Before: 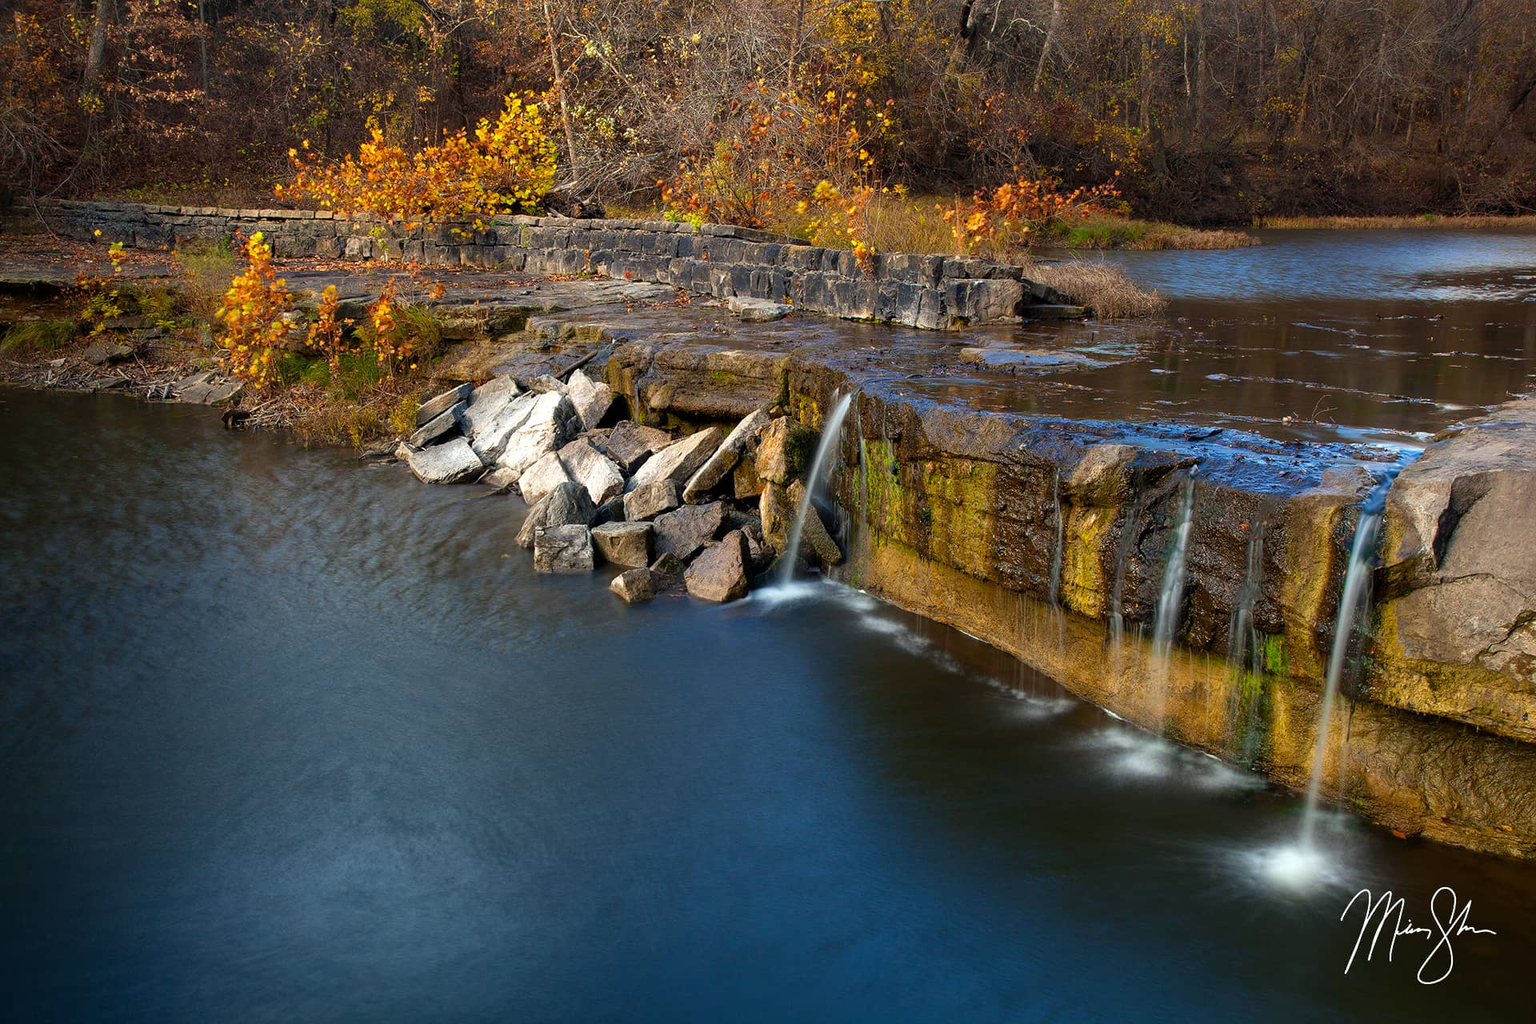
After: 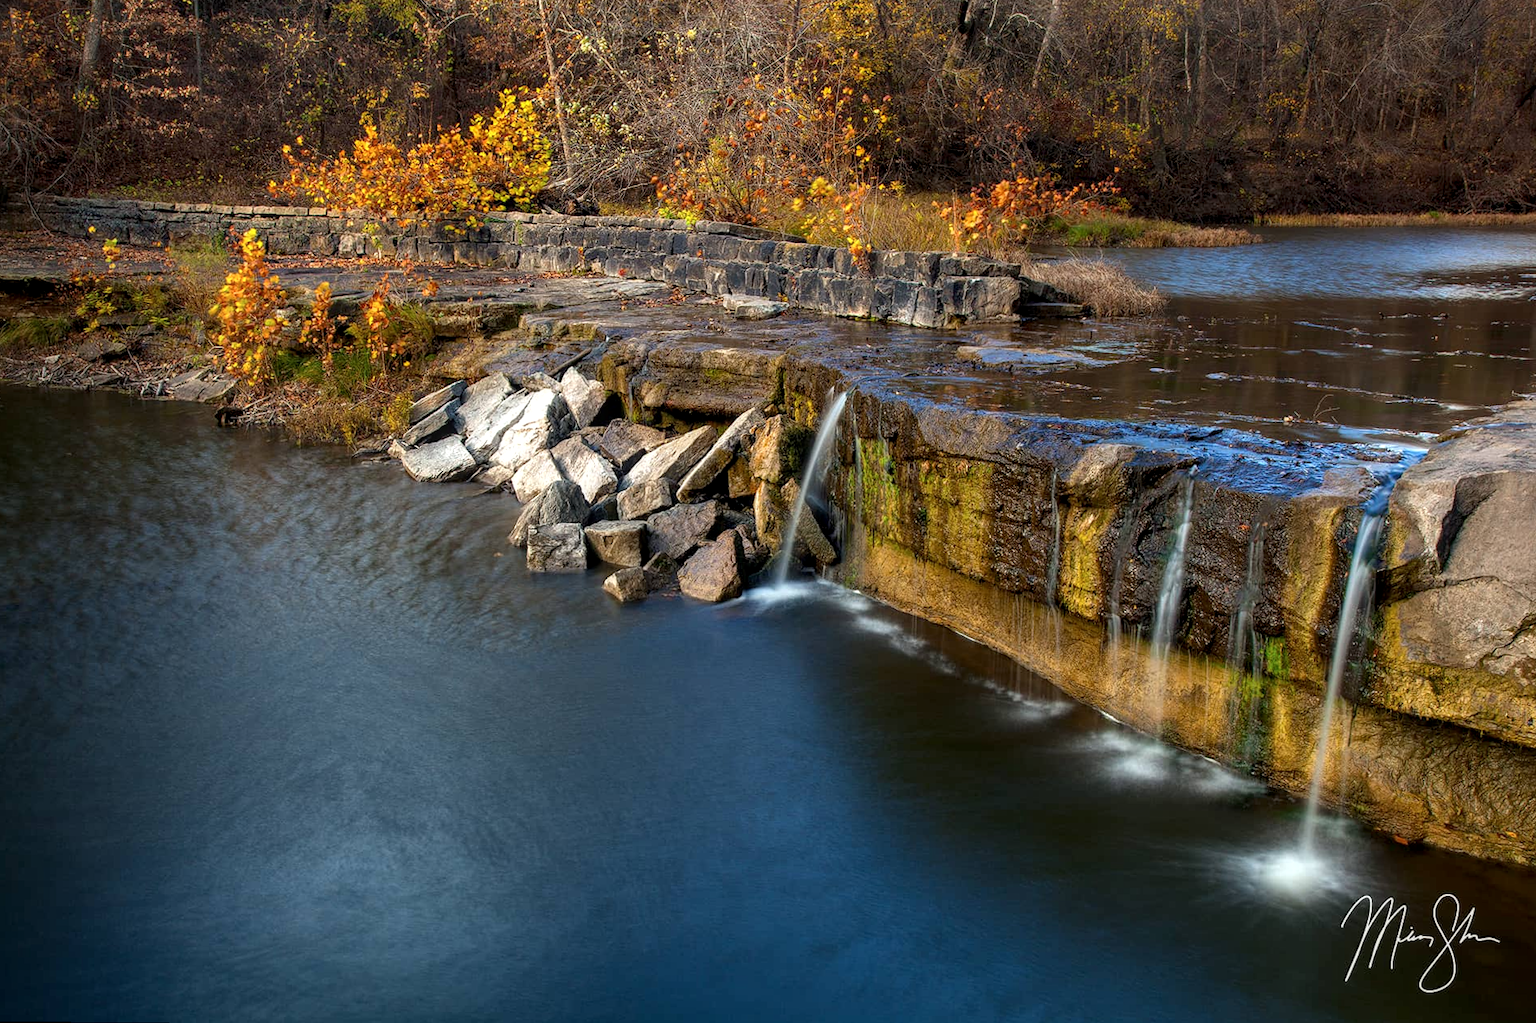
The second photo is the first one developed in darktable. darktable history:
rotate and perspective: rotation 0.192°, lens shift (horizontal) -0.015, crop left 0.005, crop right 0.996, crop top 0.006, crop bottom 0.99
local contrast: detail 130%
